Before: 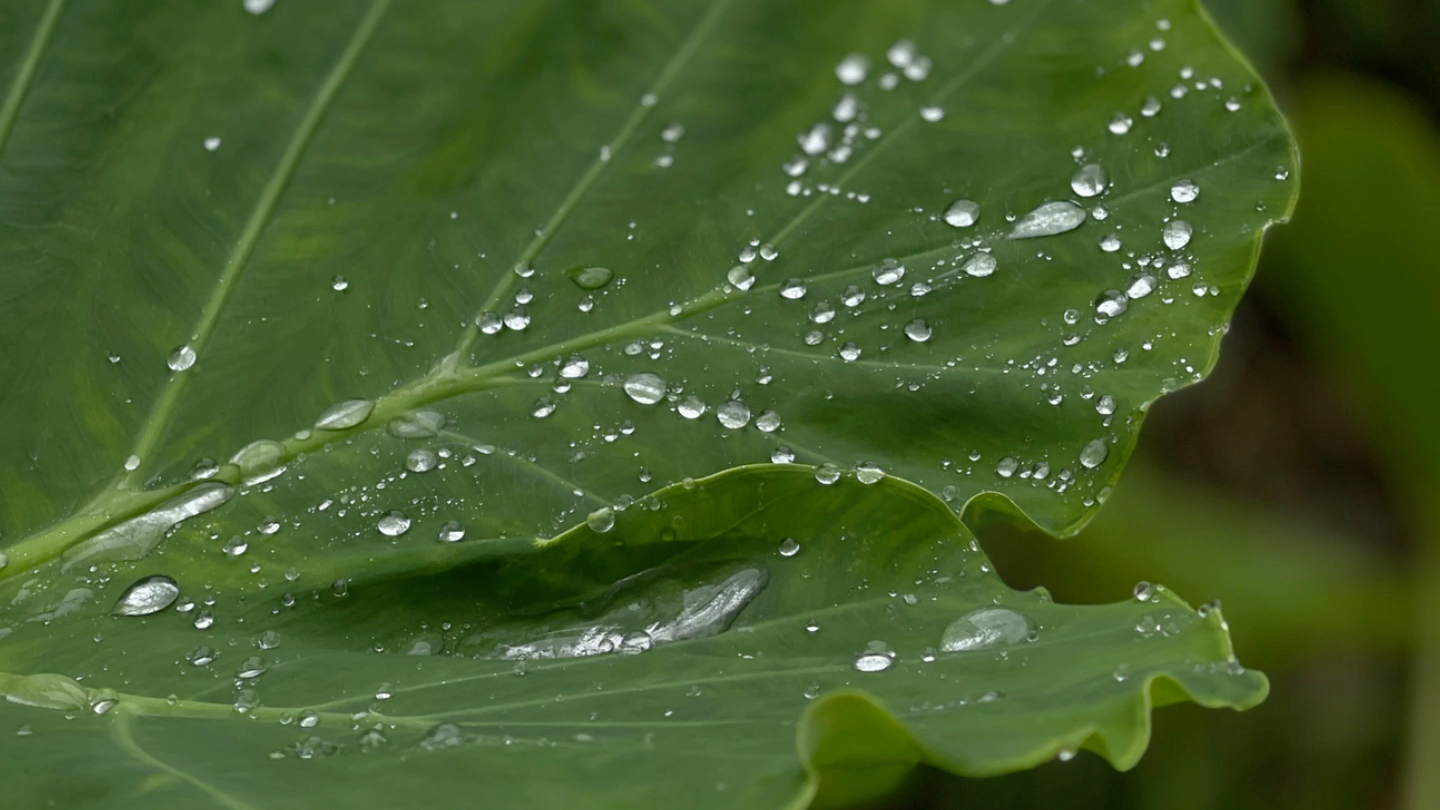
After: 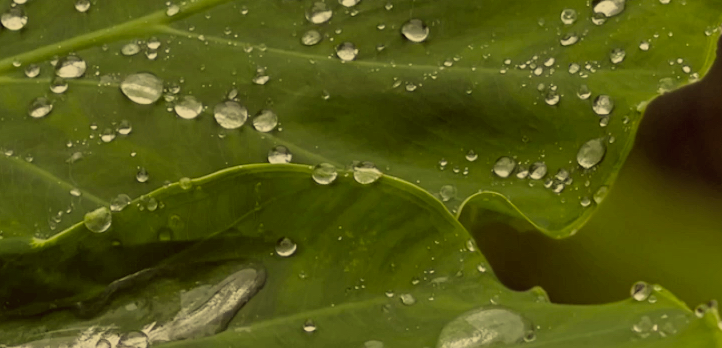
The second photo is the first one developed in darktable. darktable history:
color correction: highlights a* -0.383, highlights b* 39.94, shadows a* 9.86, shadows b* -0.379
crop: left 34.982%, top 37.081%, right 14.863%, bottom 19.935%
filmic rgb: black relative exposure -7.65 EV, white relative exposure 4.56 EV, hardness 3.61, add noise in highlights 0.001, preserve chrominance luminance Y, color science v3 (2019), use custom middle-gray values true, contrast in highlights soft
